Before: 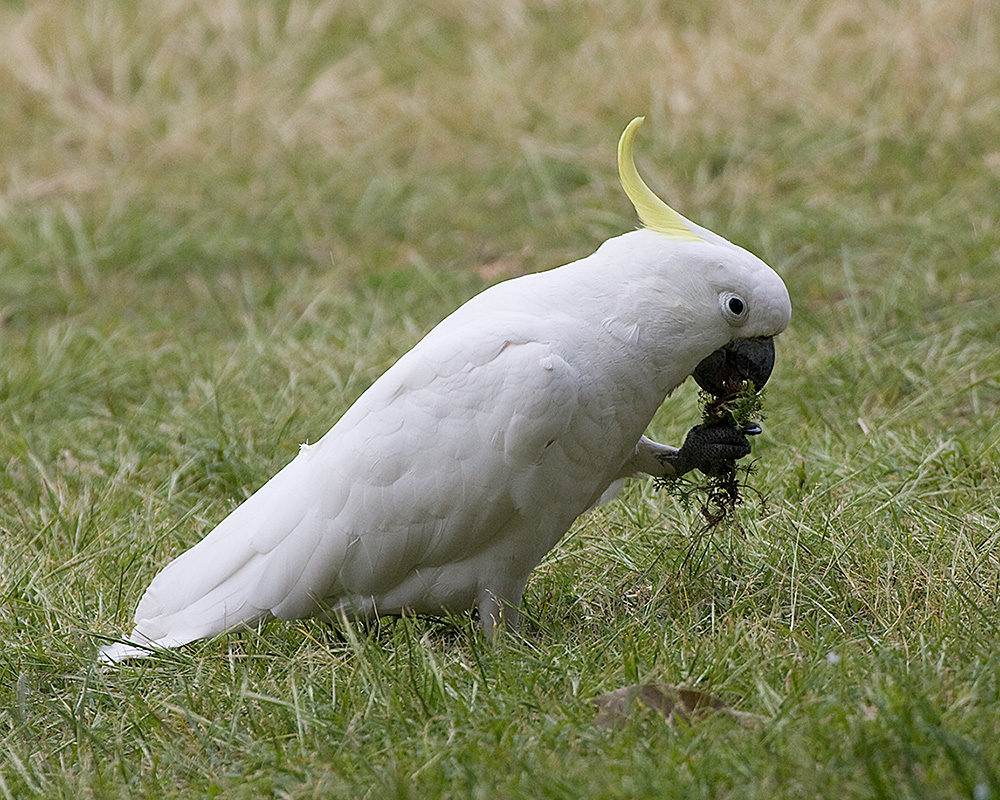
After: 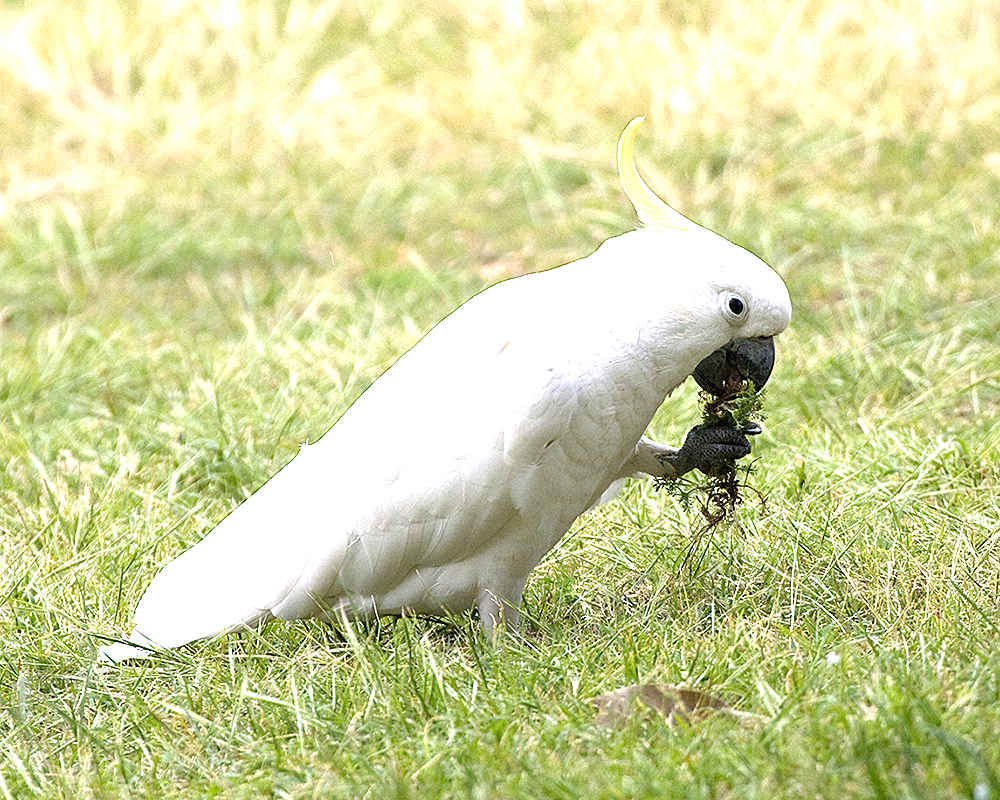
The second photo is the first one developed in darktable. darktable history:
exposure: black level correction 0, exposure 1.6 EV, compensate exposure bias true, compensate highlight preservation false
